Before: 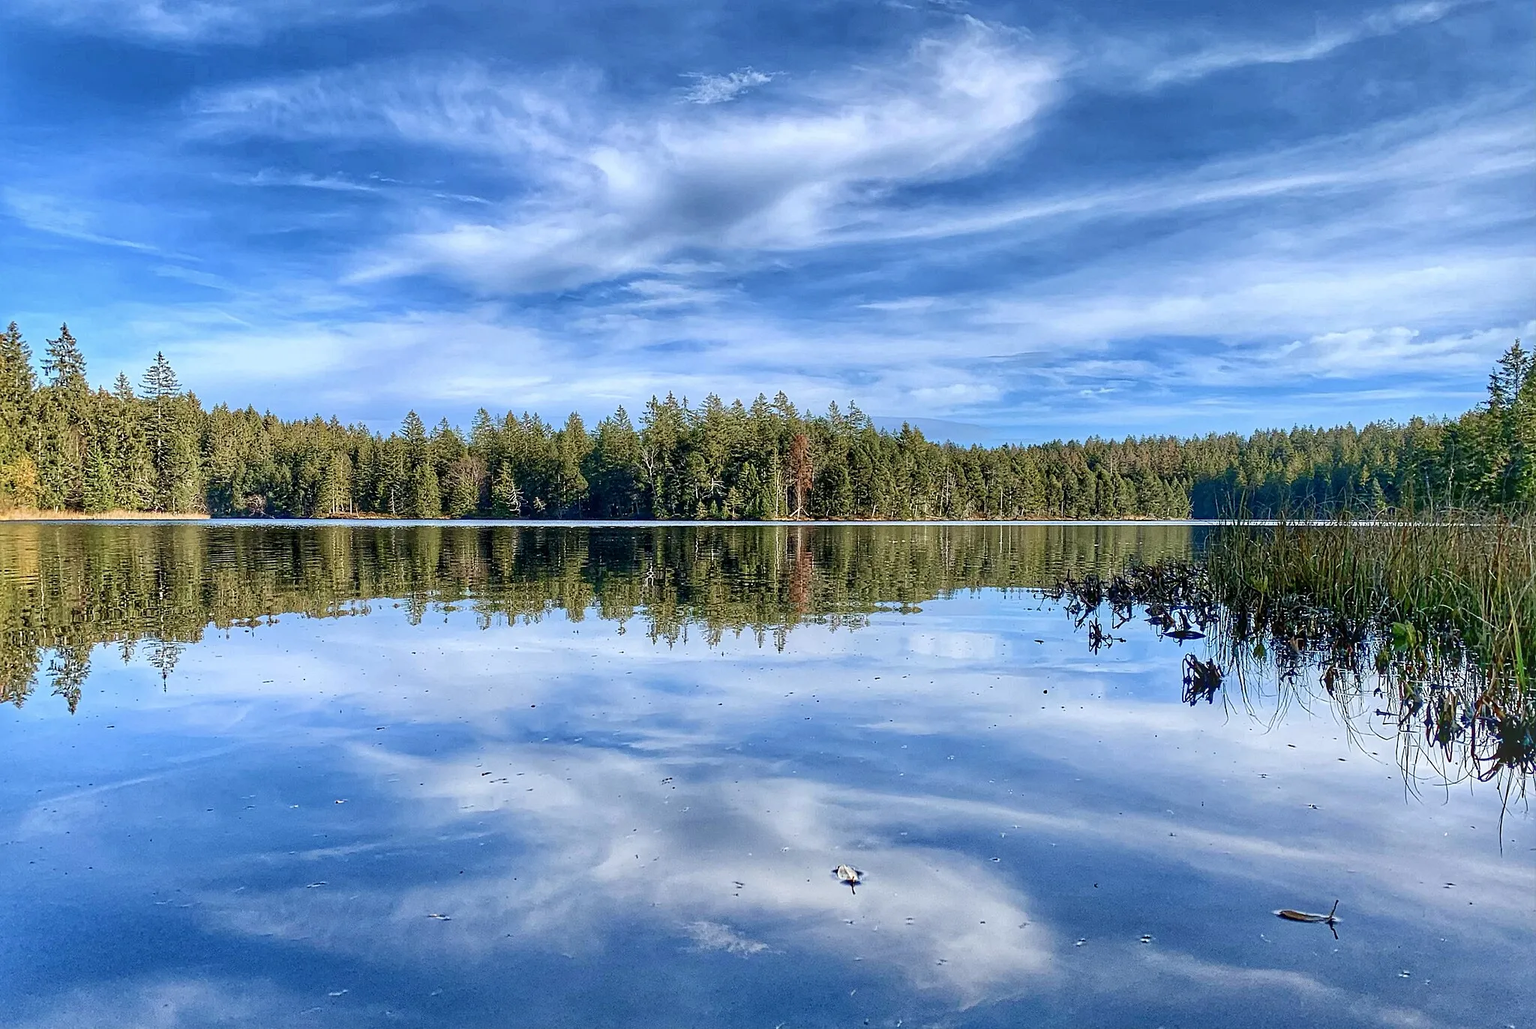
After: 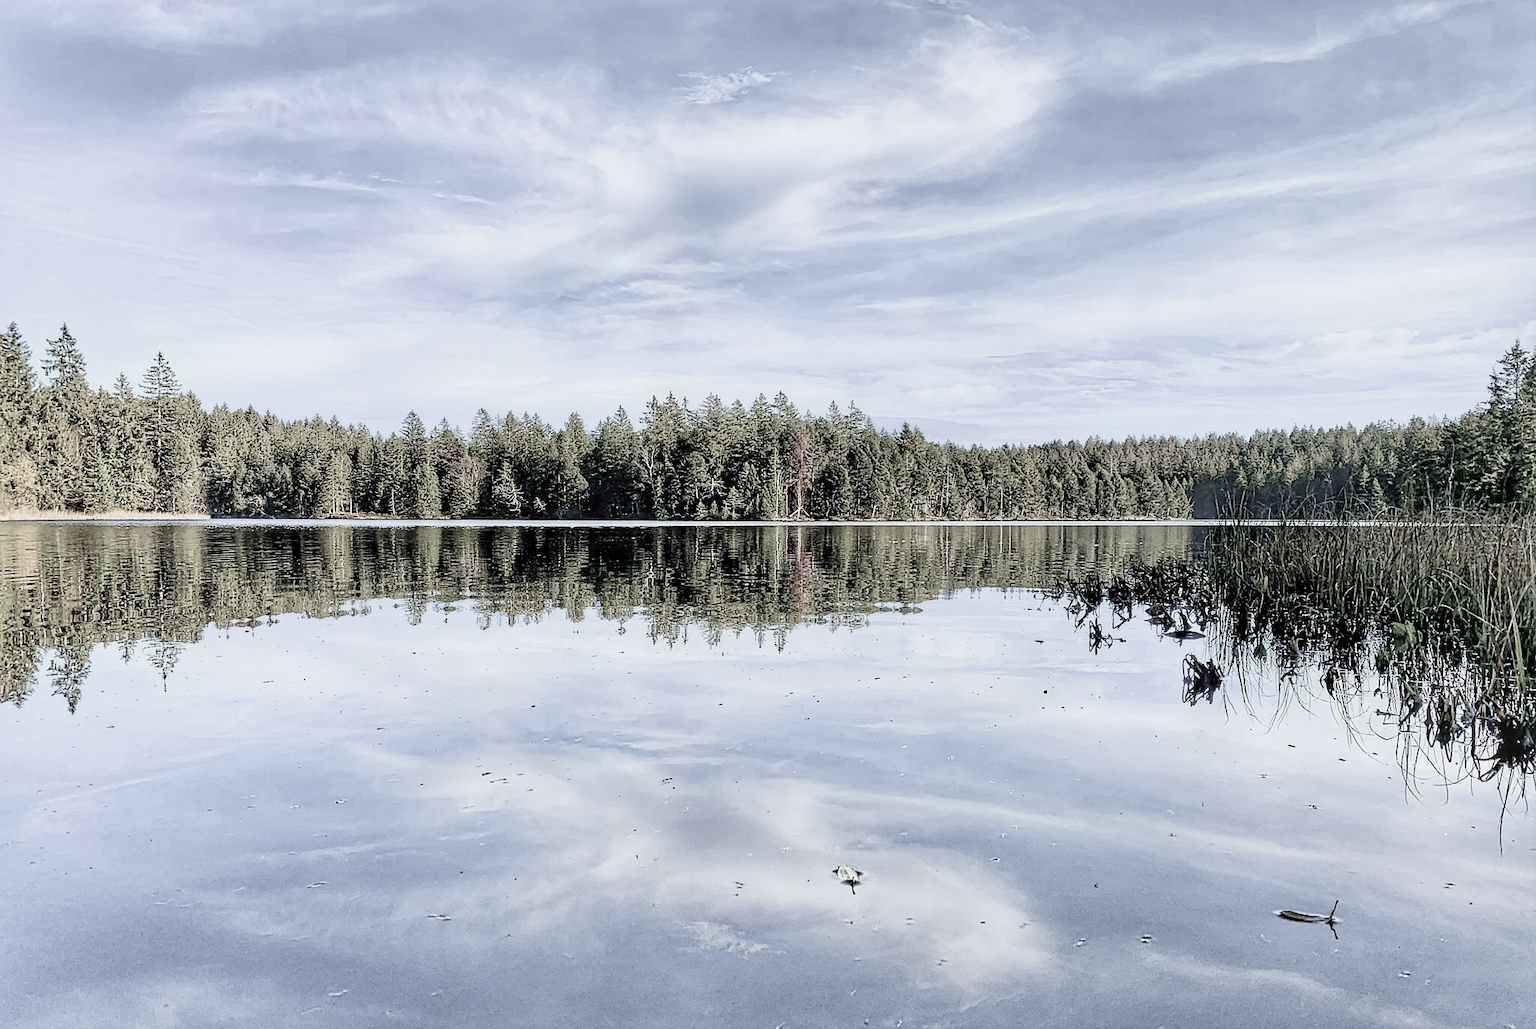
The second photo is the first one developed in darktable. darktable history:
filmic rgb: black relative exposure -5.13 EV, white relative exposure 3.98 EV, hardness 2.91, contrast 1.201, highlights saturation mix -30.05%, color science v4 (2020)
exposure: exposure 0.602 EV, compensate highlight preservation false
